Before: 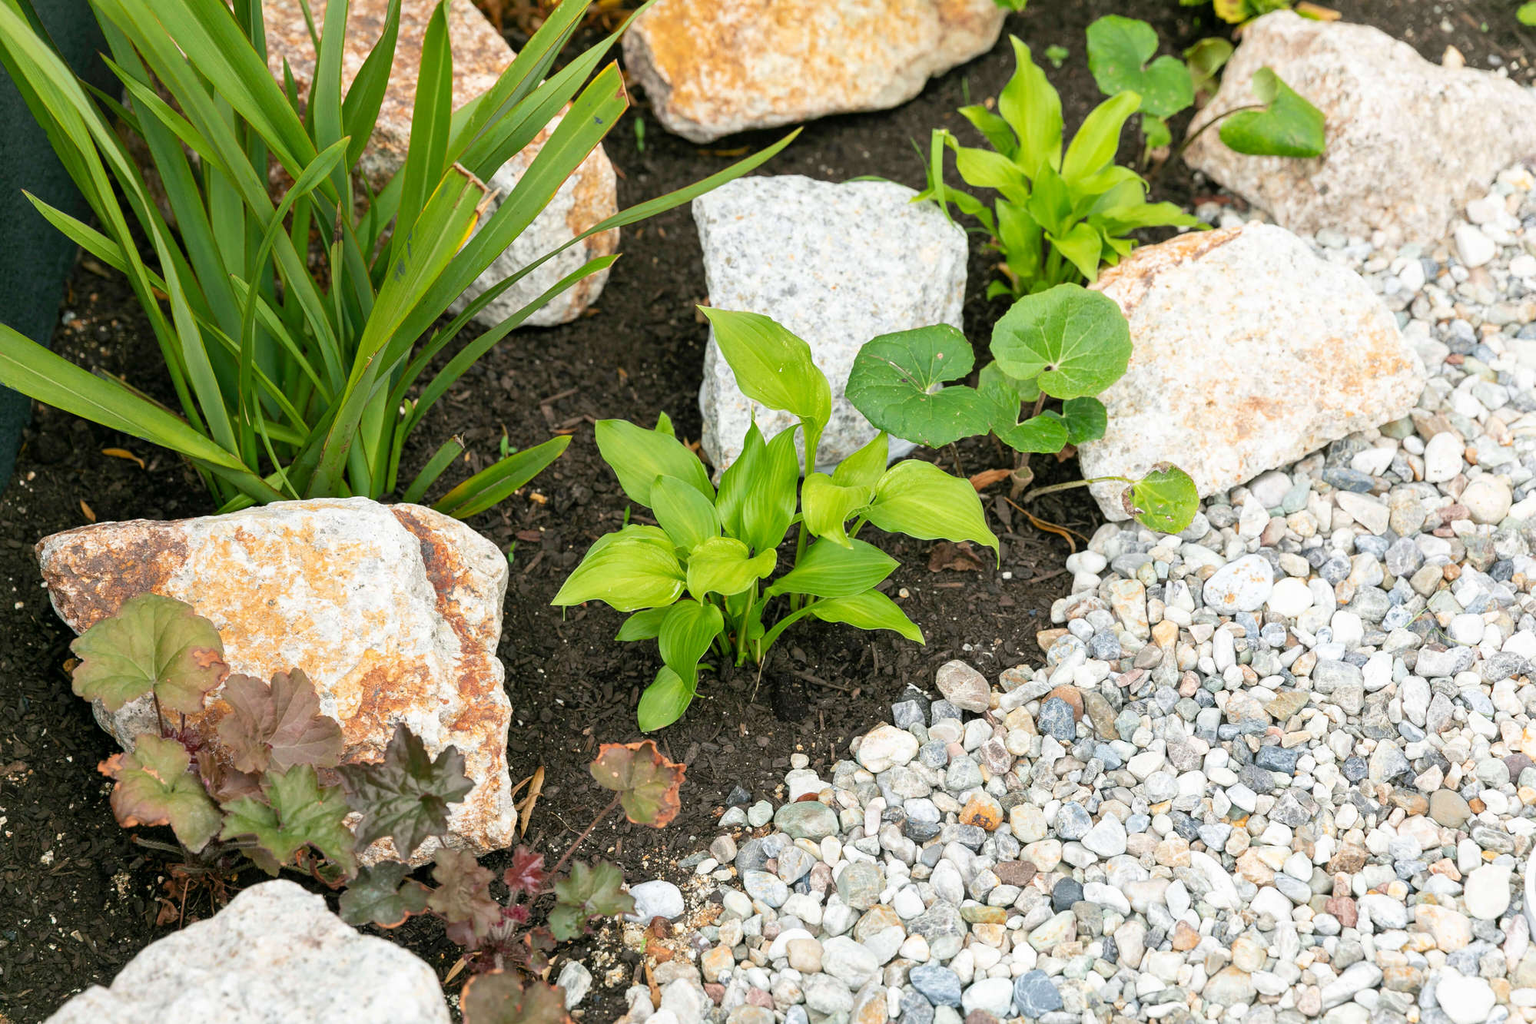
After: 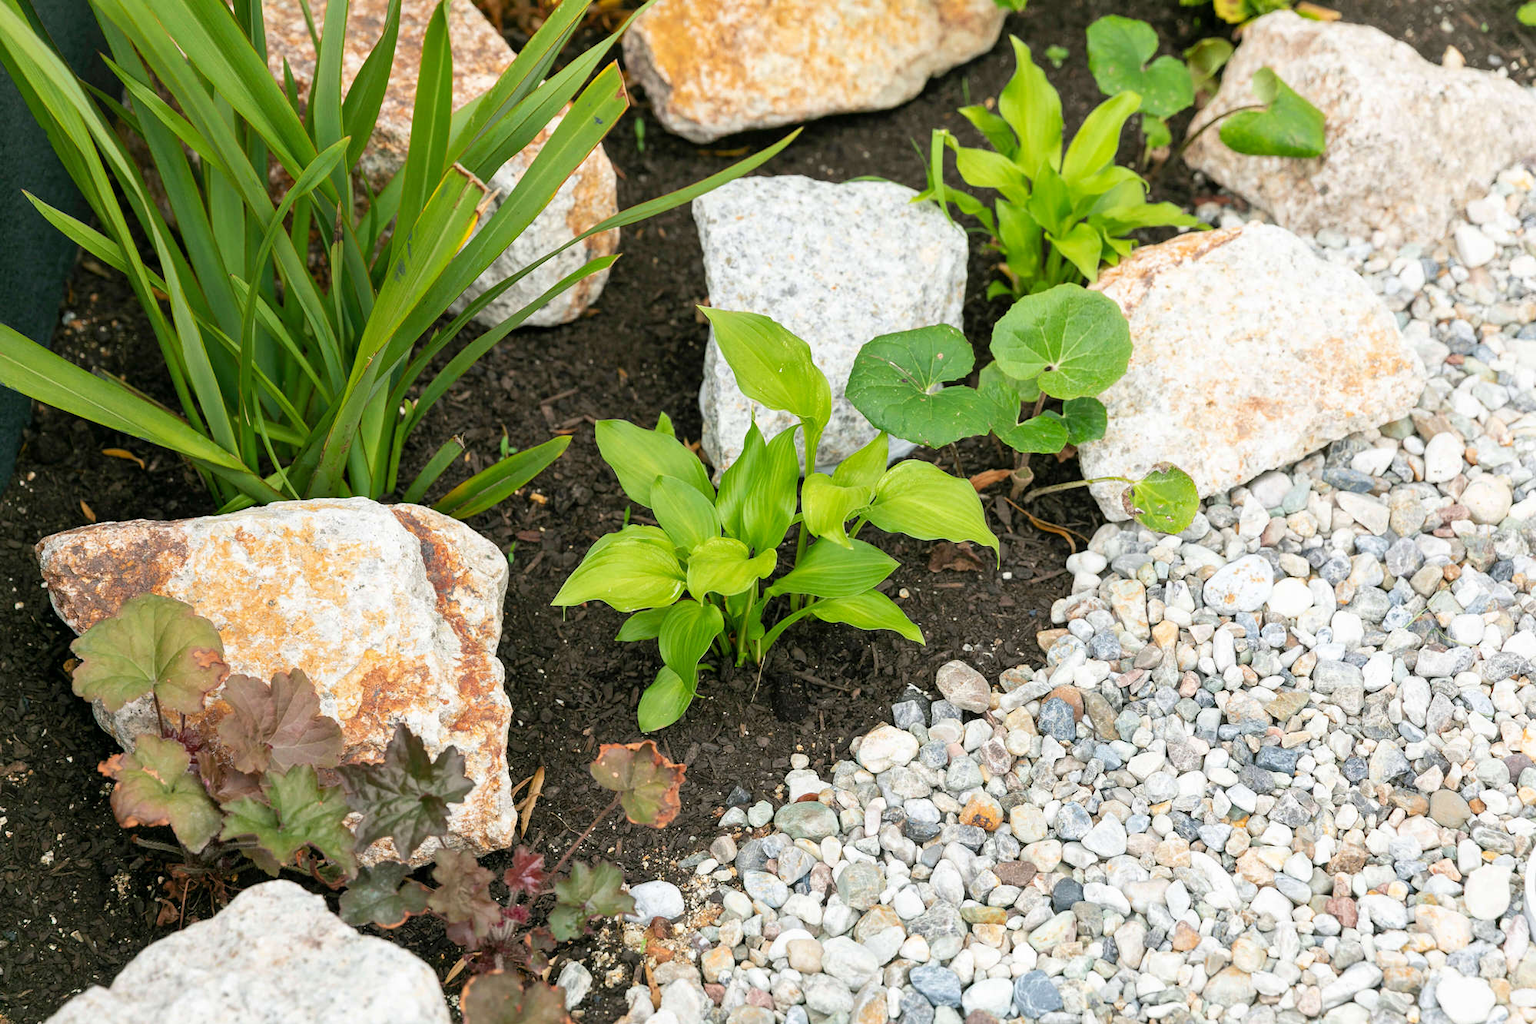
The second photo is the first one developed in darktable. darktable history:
tone curve: curves: ch0 [(0, 0) (0.003, 0.003) (0.011, 0.011) (0.025, 0.025) (0.044, 0.044) (0.069, 0.069) (0.1, 0.099) (0.136, 0.135) (0.177, 0.176) (0.224, 0.223) (0.277, 0.275) (0.335, 0.333) (0.399, 0.396) (0.468, 0.465) (0.543, 0.541) (0.623, 0.622) (0.709, 0.708) (0.801, 0.8) (0.898, 0.897) (1, 1)], preserve colors none
